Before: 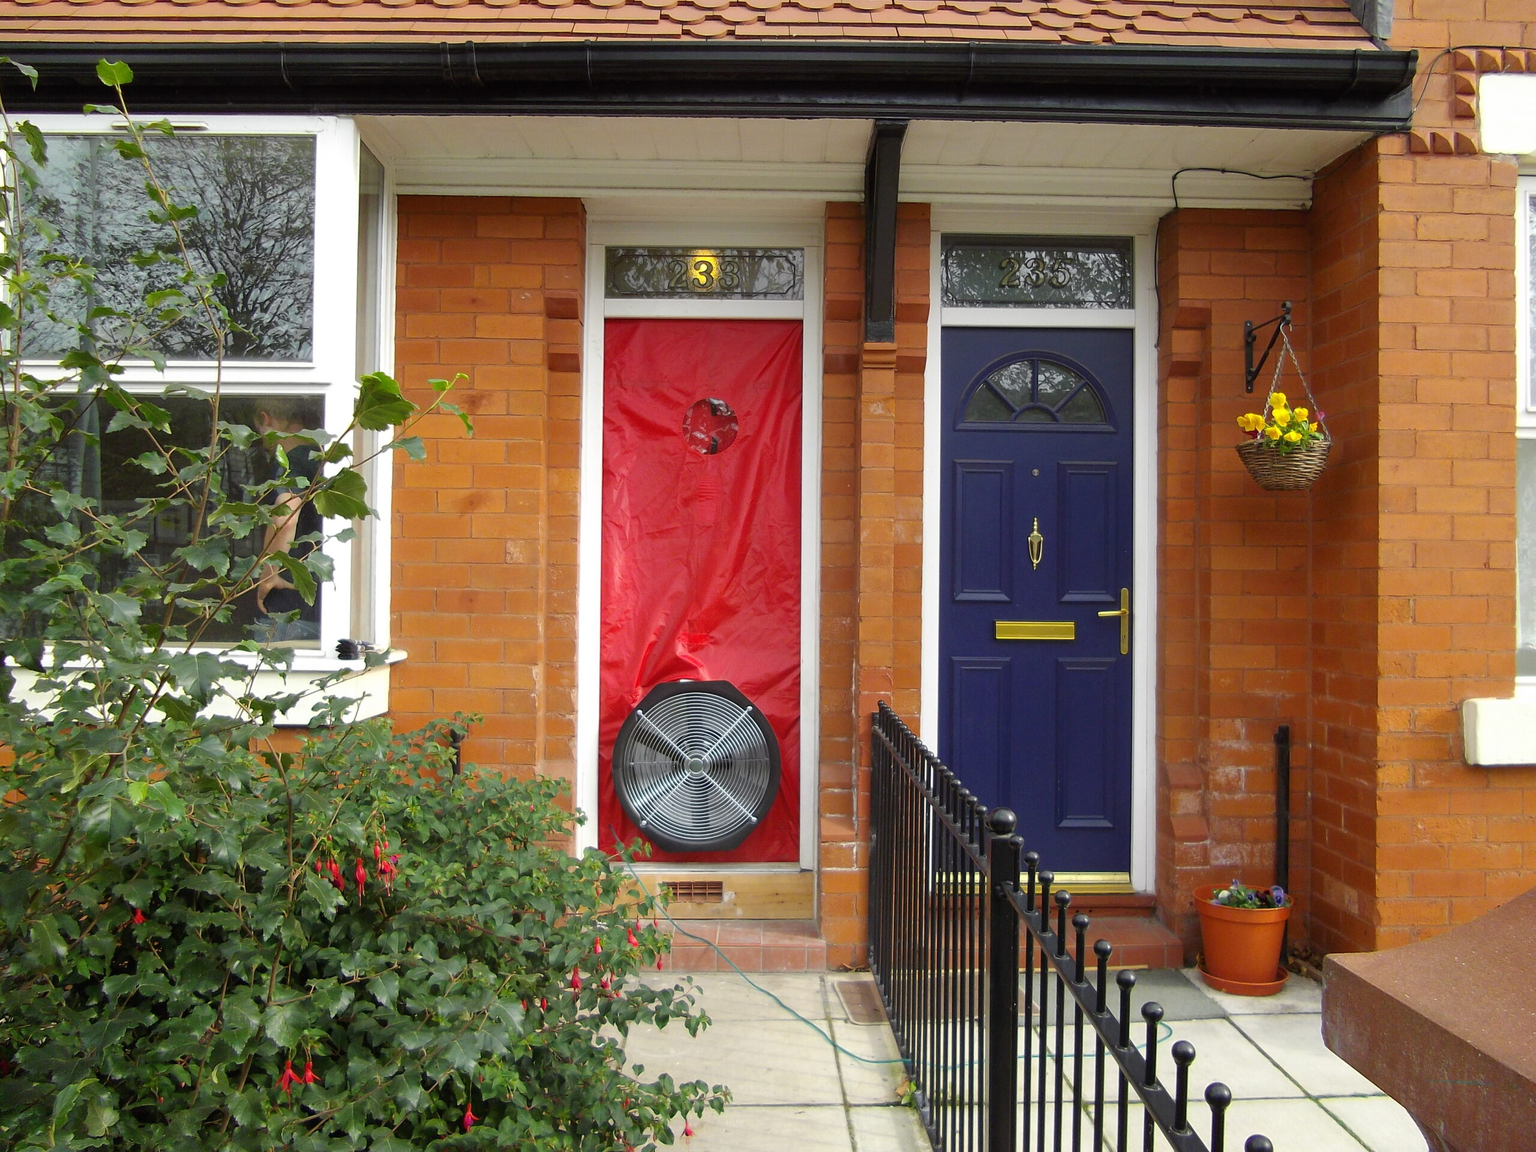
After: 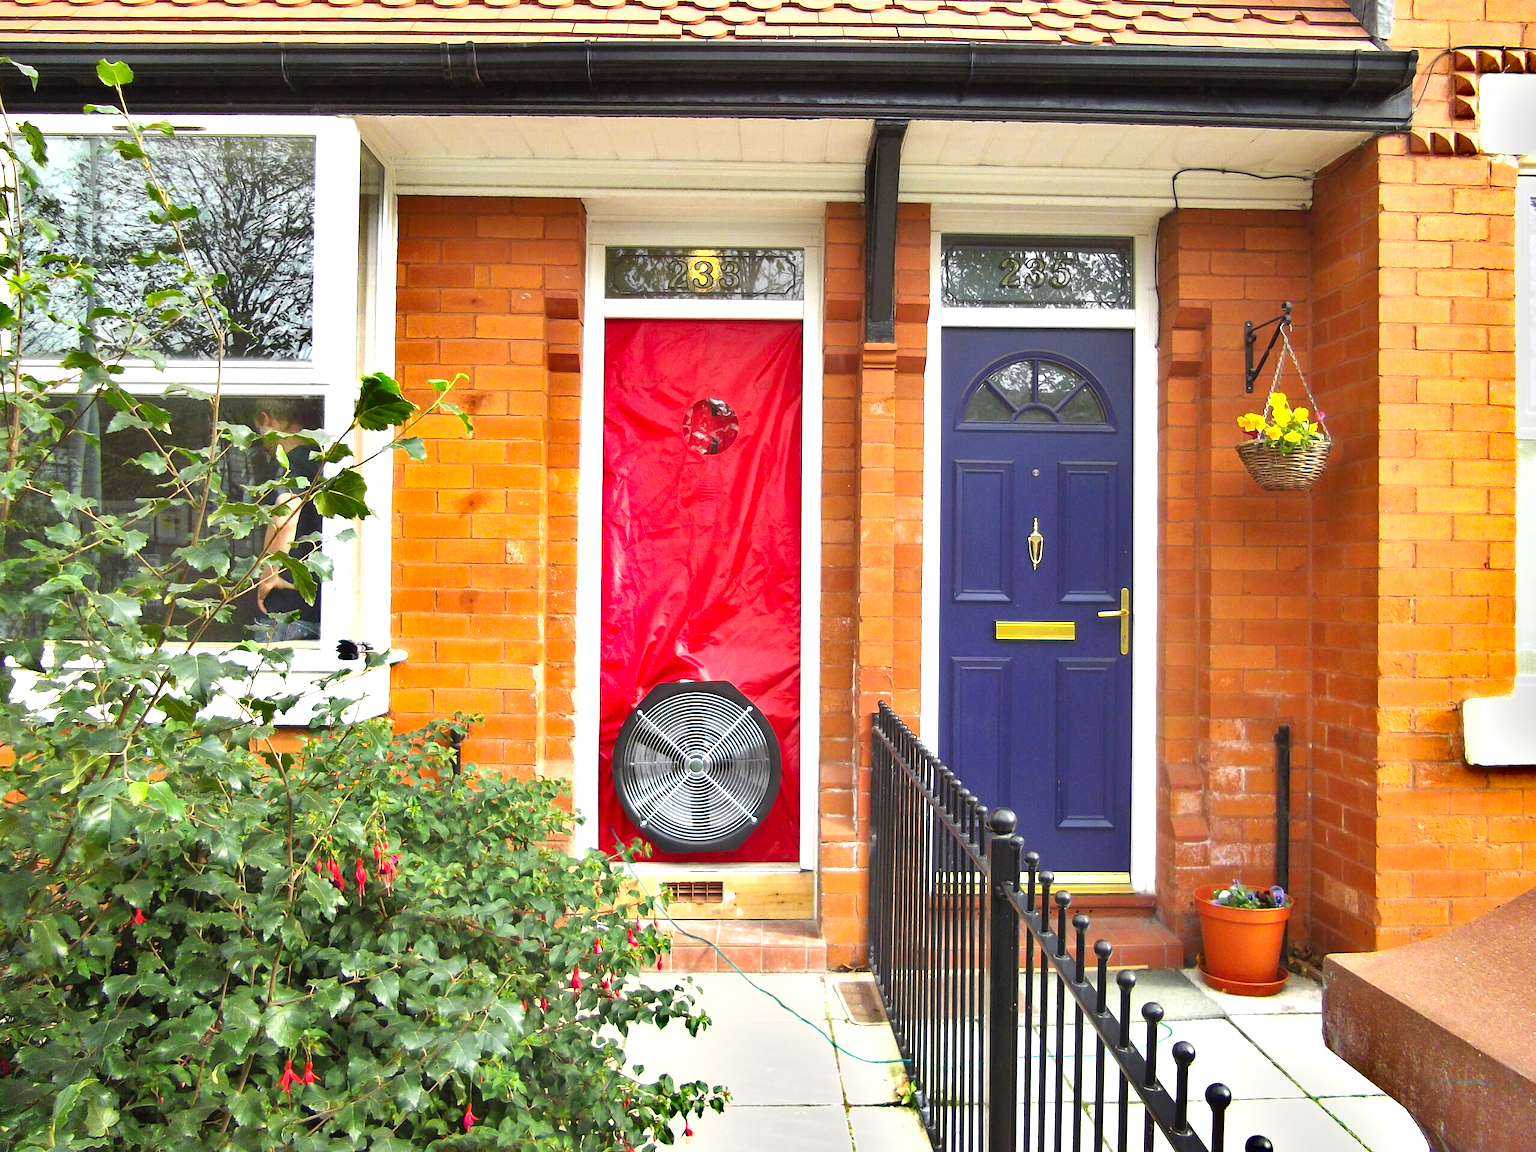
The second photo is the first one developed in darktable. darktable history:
shadows and highlights: shadows 43.71, white point adjustment -1.46, soften with gaussian
exposure: black level correction 0, exposure 1.4 EV, compensate highlight preservation false
